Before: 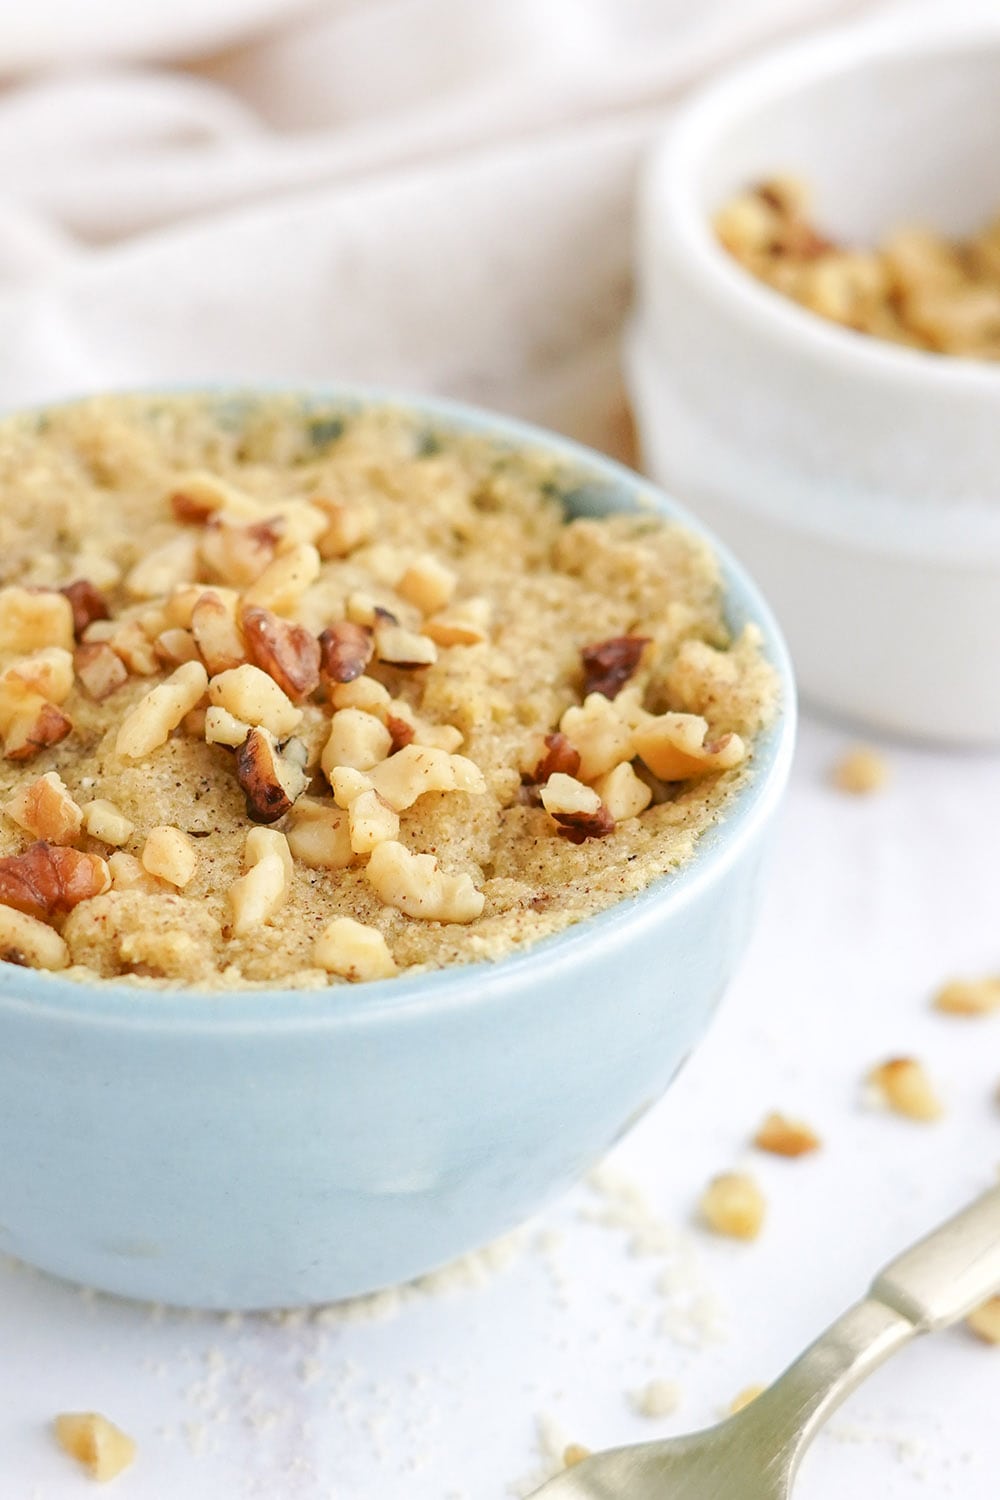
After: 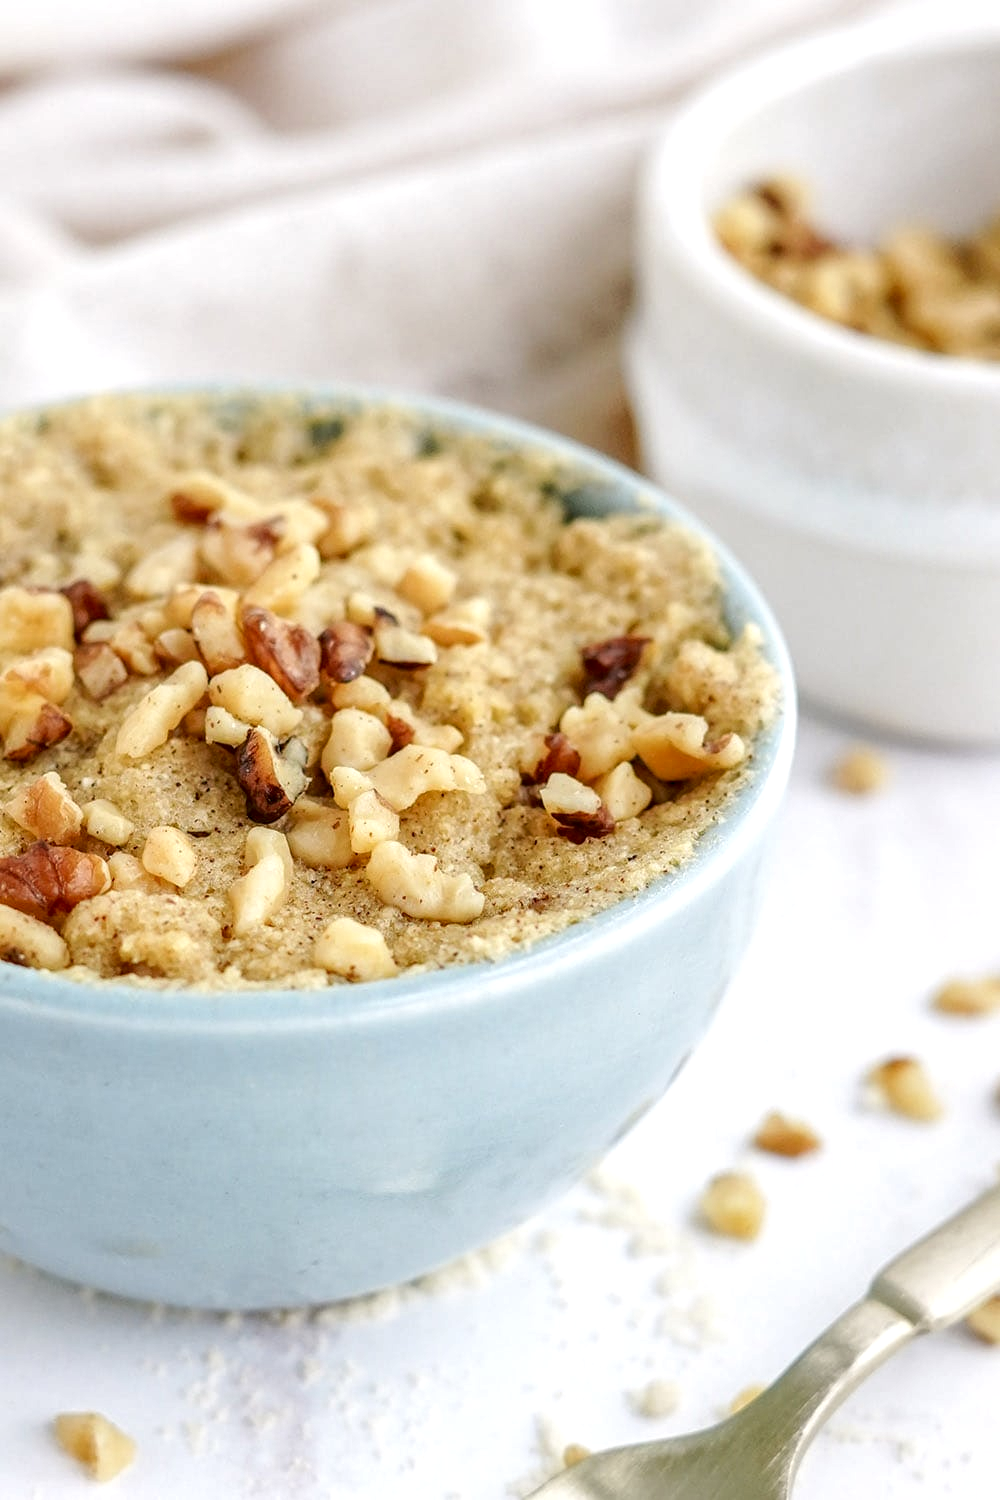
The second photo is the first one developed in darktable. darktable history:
local contrast: highlights 25%, detail 150%
exposure: compensate highlight preservation false
